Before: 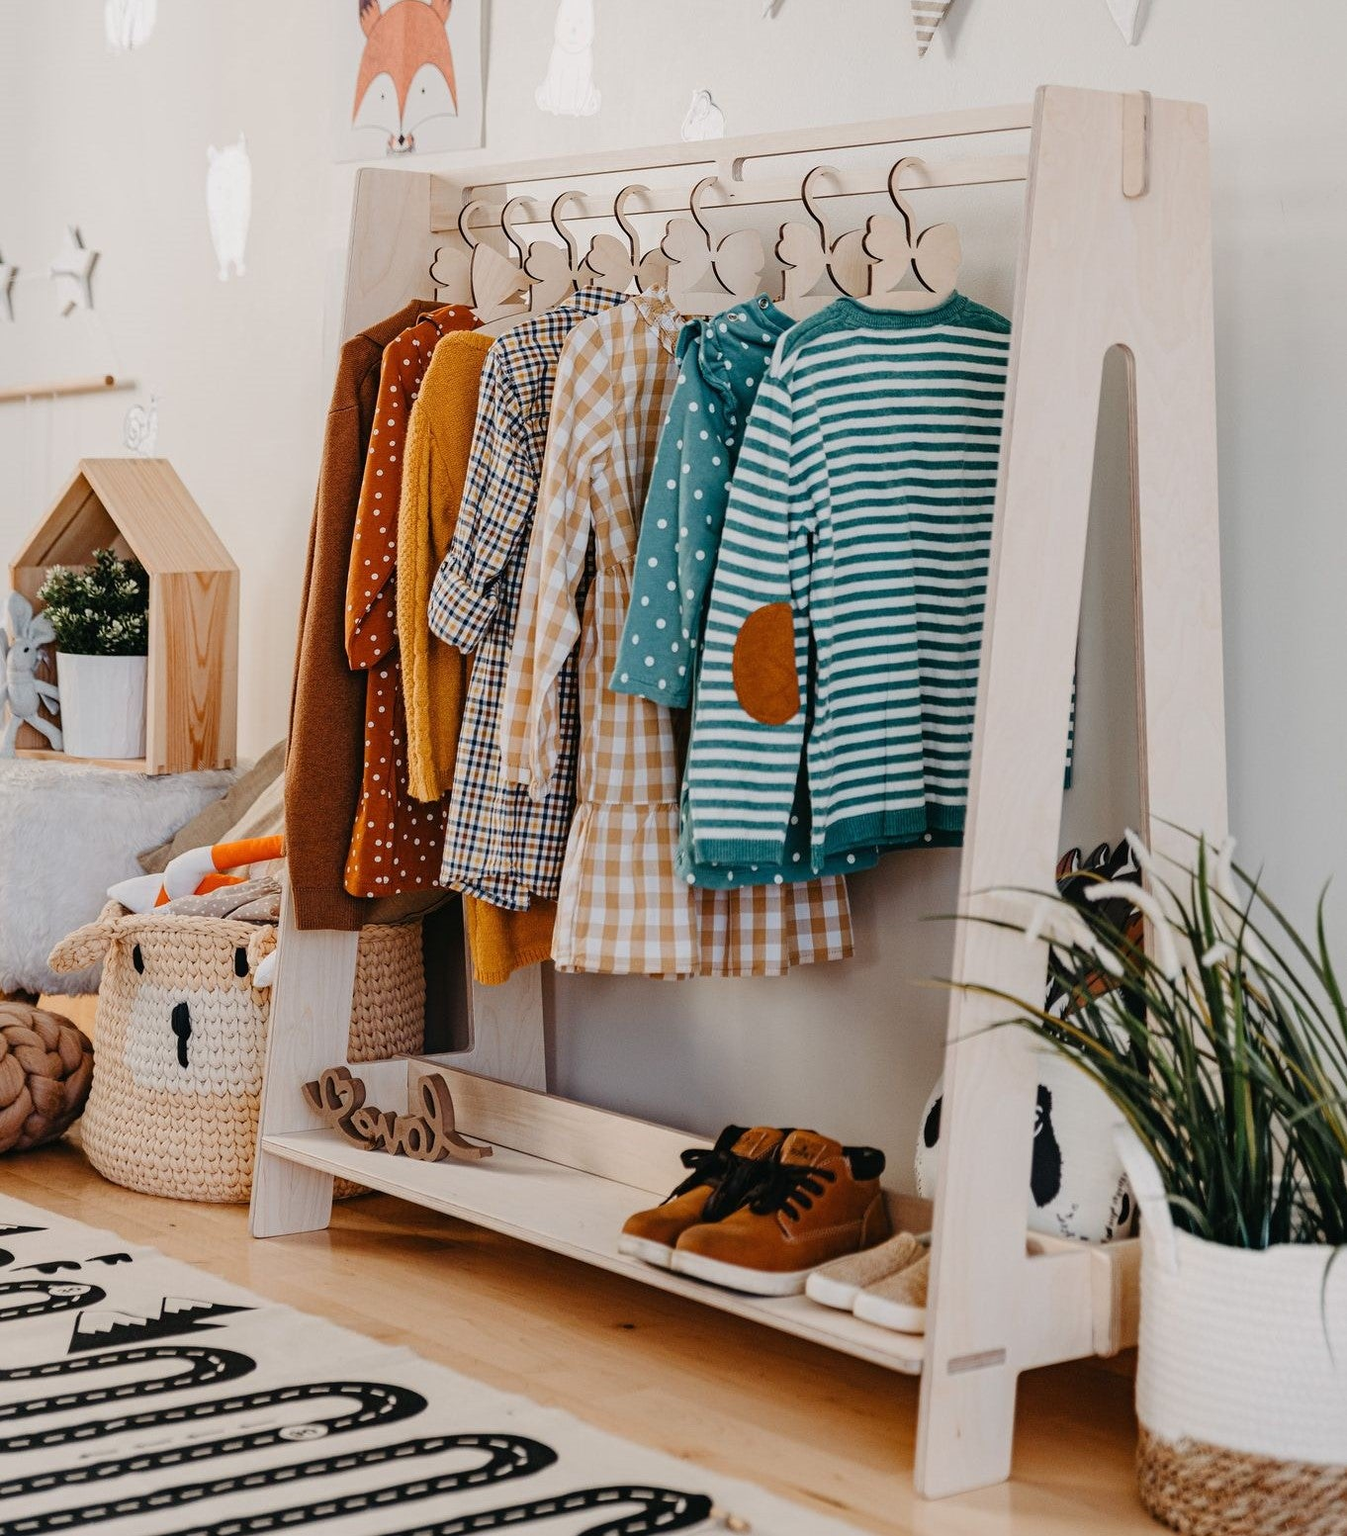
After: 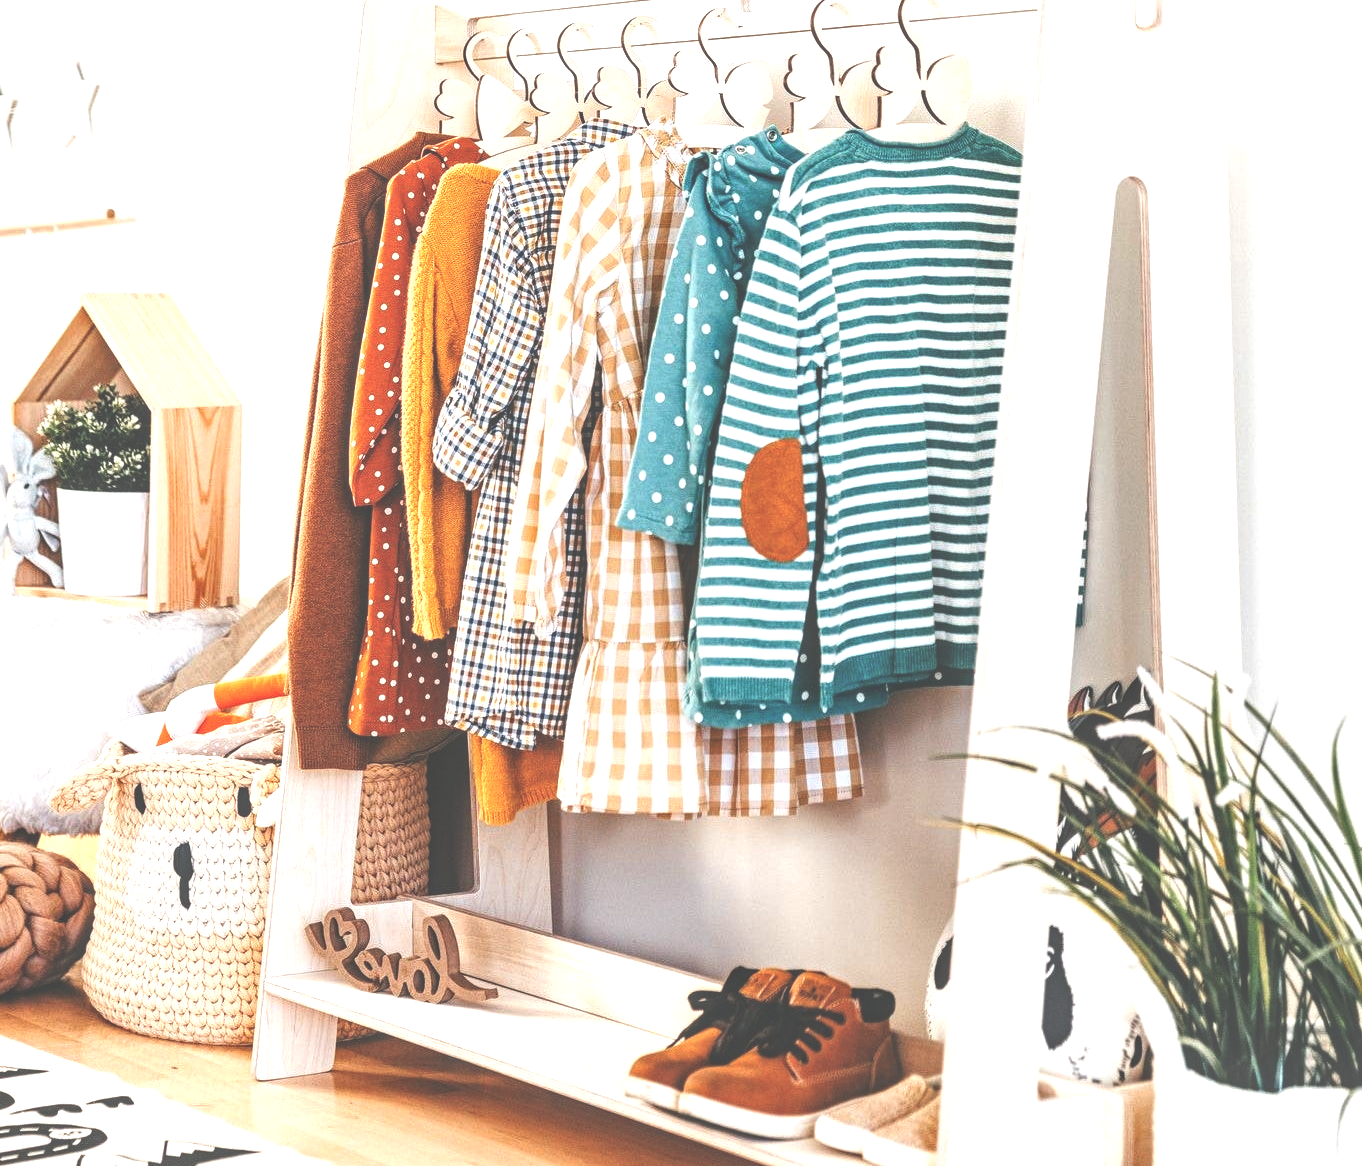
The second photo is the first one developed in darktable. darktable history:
exposure: black level correction -0.024, exposure 1.394 EV, compensate exposure bias true, compensate highlight preservation false
crop: top 11.011%, bottom 13.892%
haze removal: strength 0.026, distance 0.247, compatibility mode true, adaptive false
local contrast: on, module defaults
